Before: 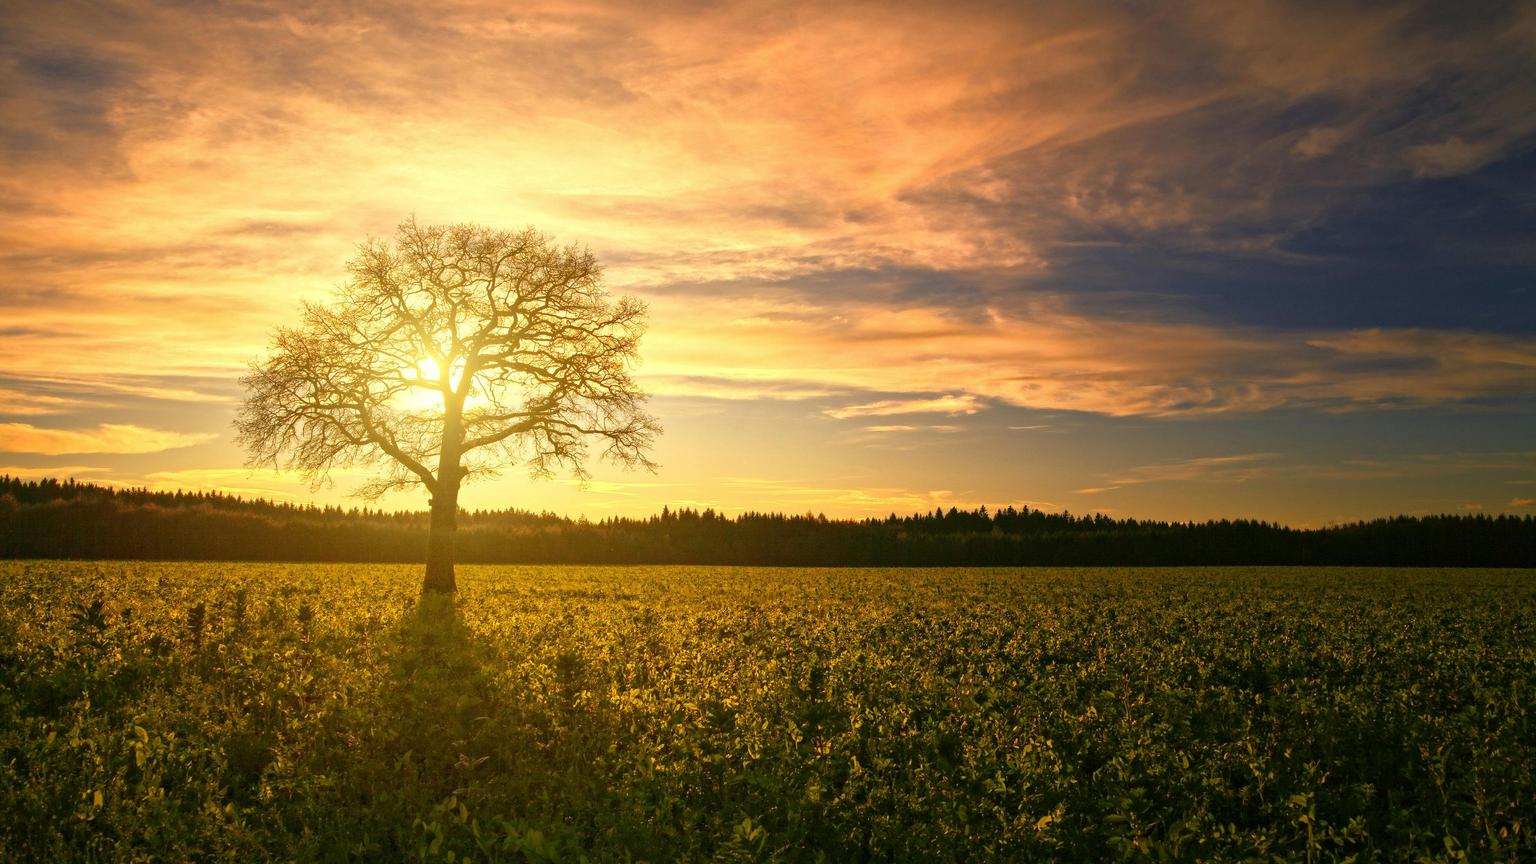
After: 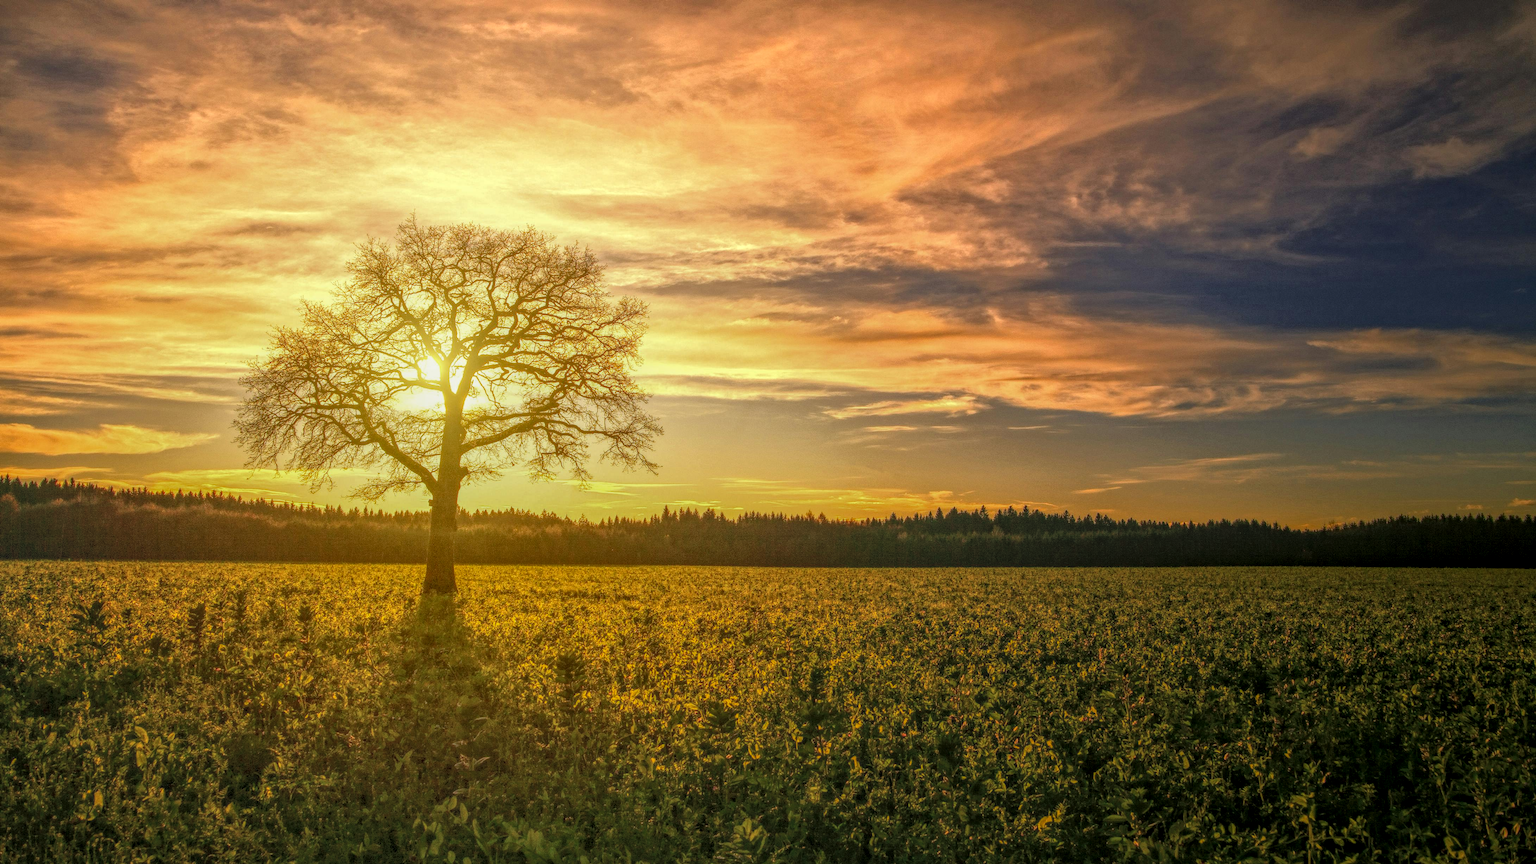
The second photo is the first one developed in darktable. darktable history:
local contrast: highlights 20%, shadows 29%, detail 199%, midtone range 0.2
